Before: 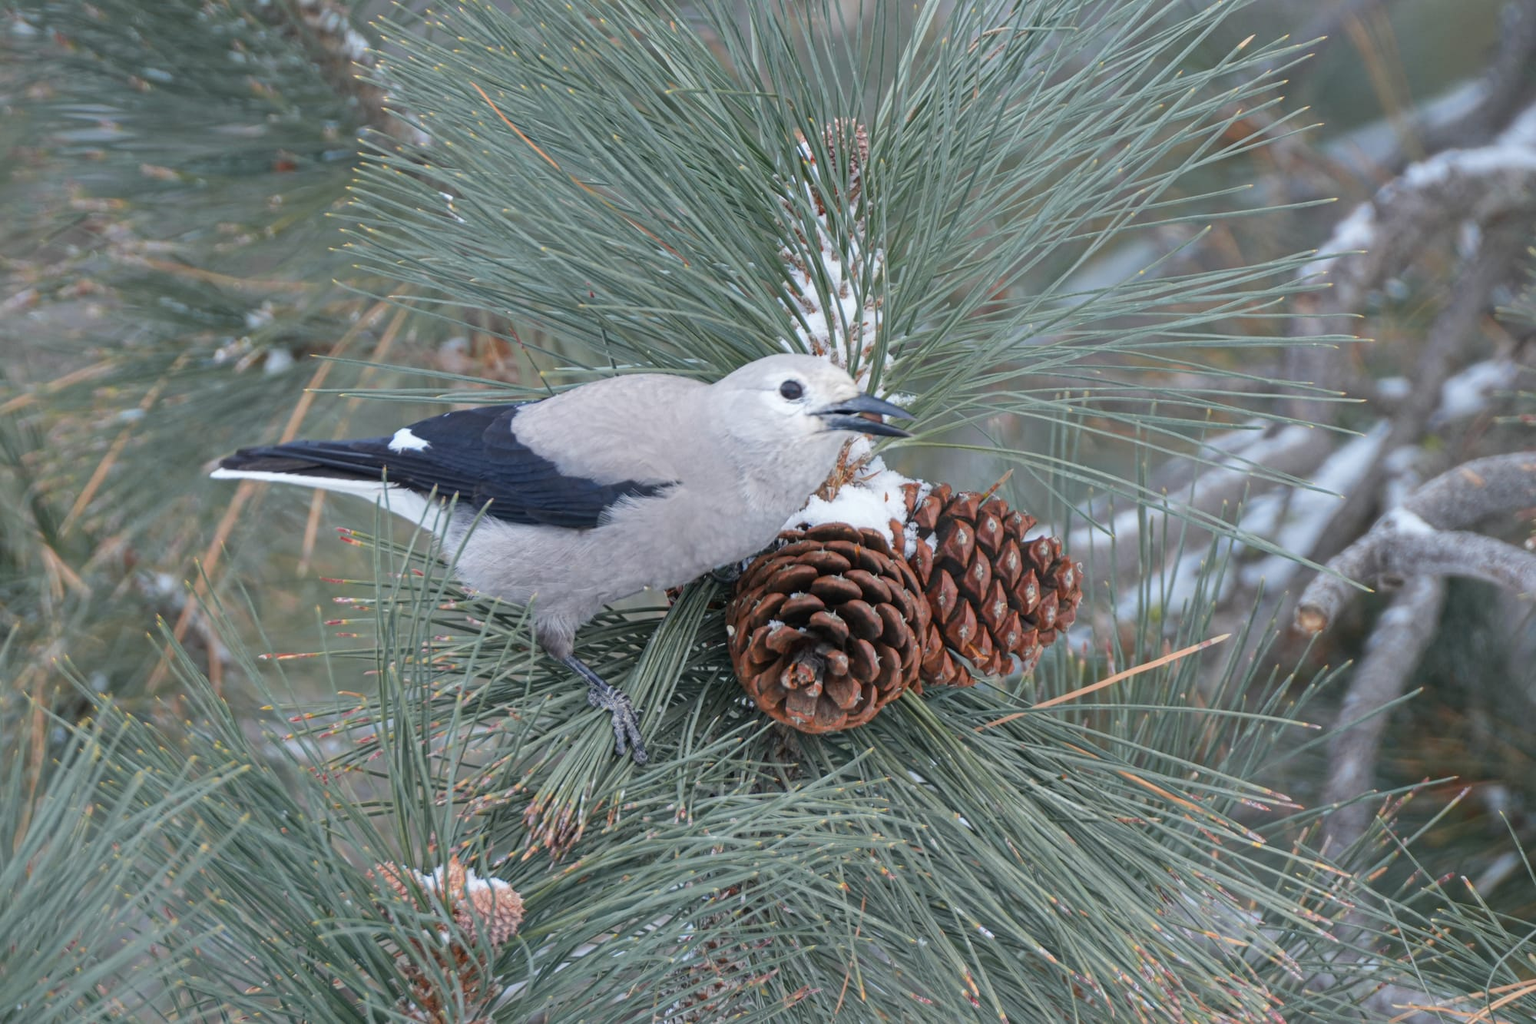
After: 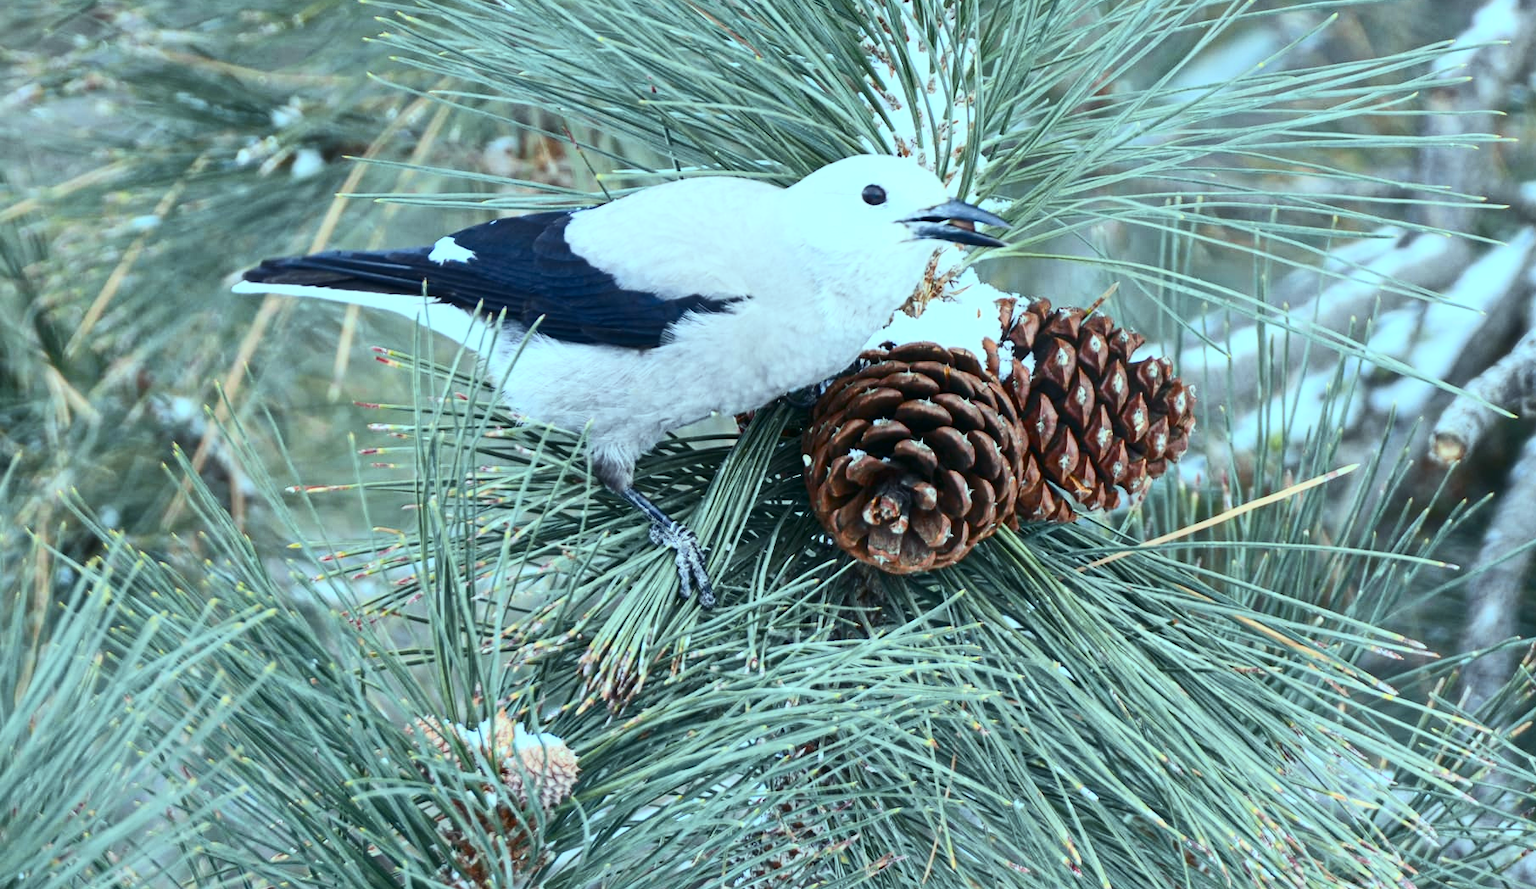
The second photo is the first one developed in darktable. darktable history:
color balance: mode lift, gamma, gain (sRGB), lift [0.997, 0.979, 1.021, 1.011], gamma [1, 1.084, 0.916, 0.998], gain [1, 0.87, 1.13, 1.101], contrast 4.55%, contrast fulcrum 38.24%, output saturation 104.09%
contrast brightness saturation: contrast 0.4, brightness 0.1, saturation 0.21
crop: top 20.916%, right 9.437%, bottom 0.316%
